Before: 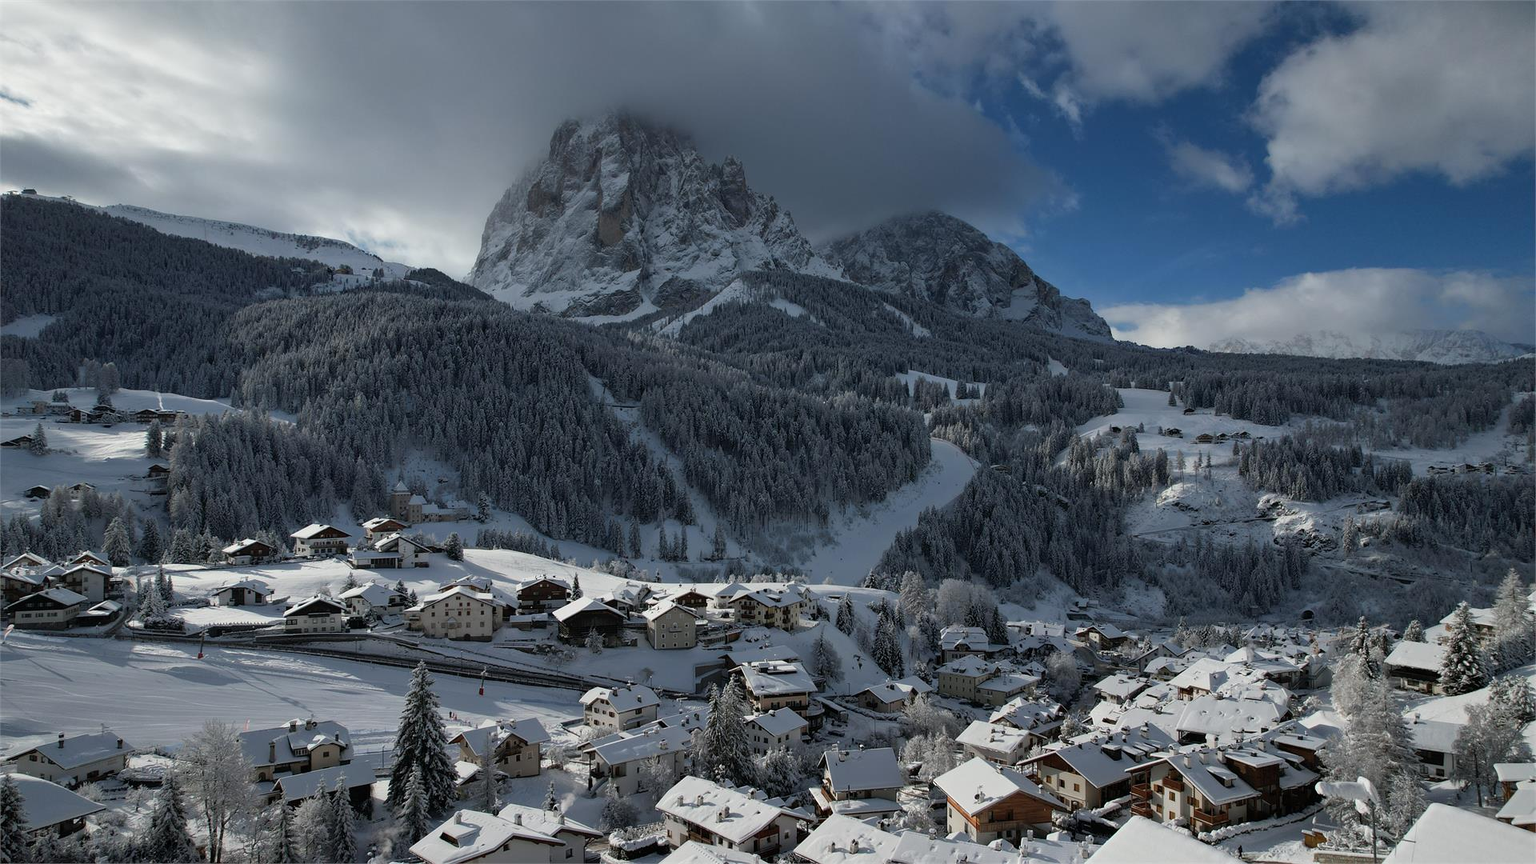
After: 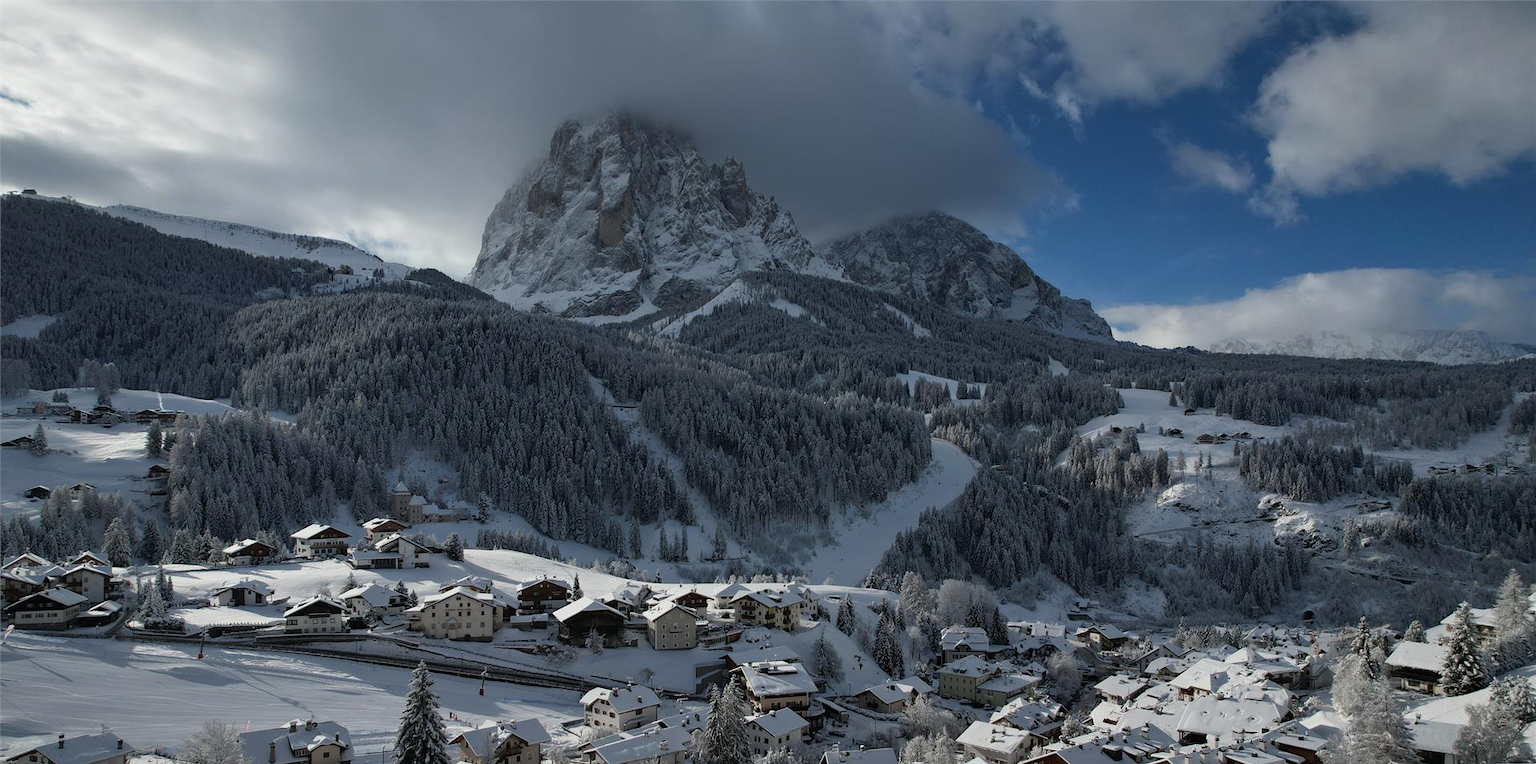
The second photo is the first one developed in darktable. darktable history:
exposure: compensate highlight preservation false
crop and rotate: top 0%, bottom 11.569%
